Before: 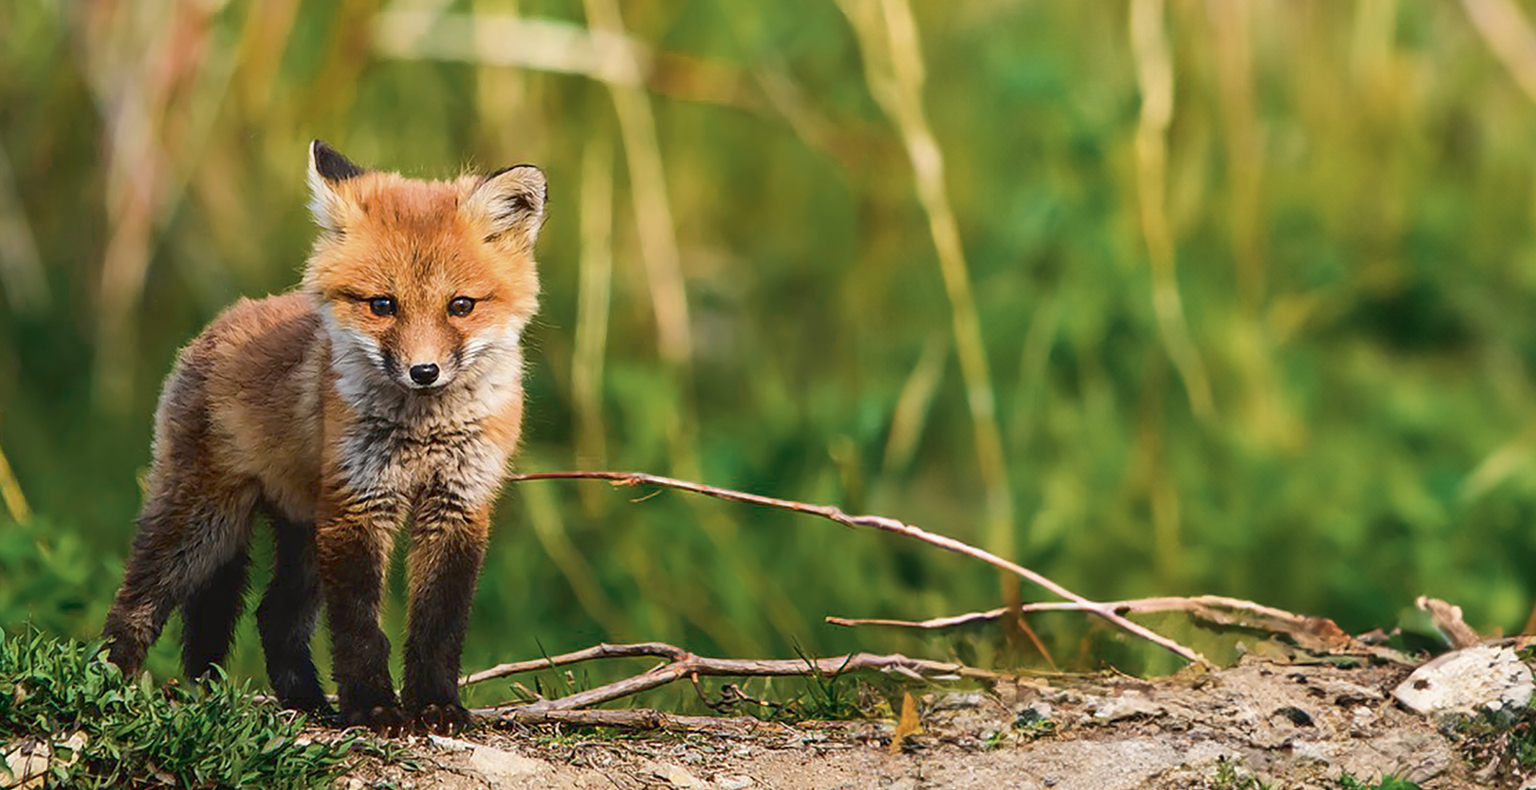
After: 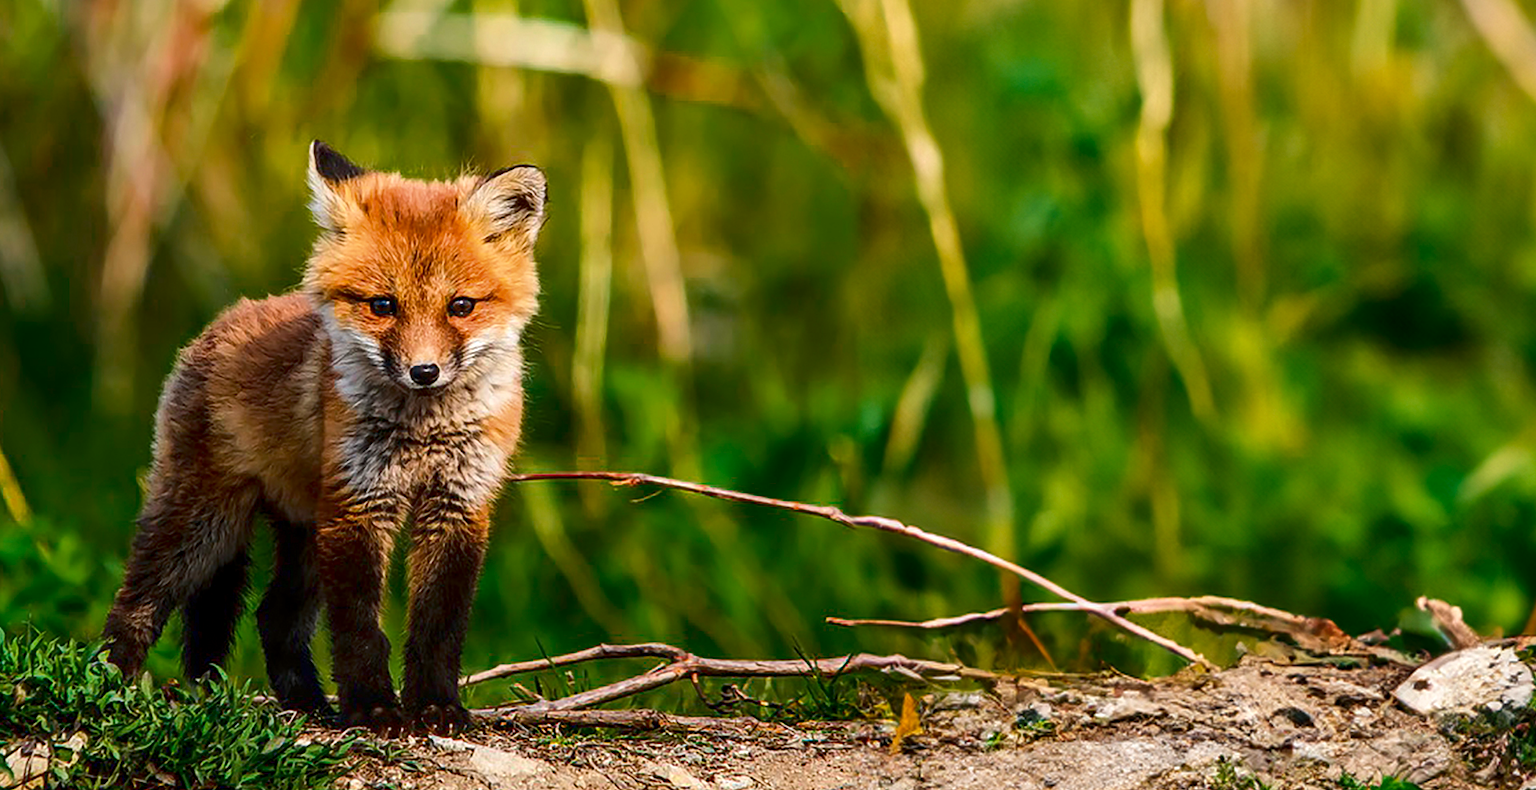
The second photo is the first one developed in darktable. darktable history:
contrast brightness saturation: contrast 0.07, brightness -0.14, saturation 0.11
local contrast: detail 130%
